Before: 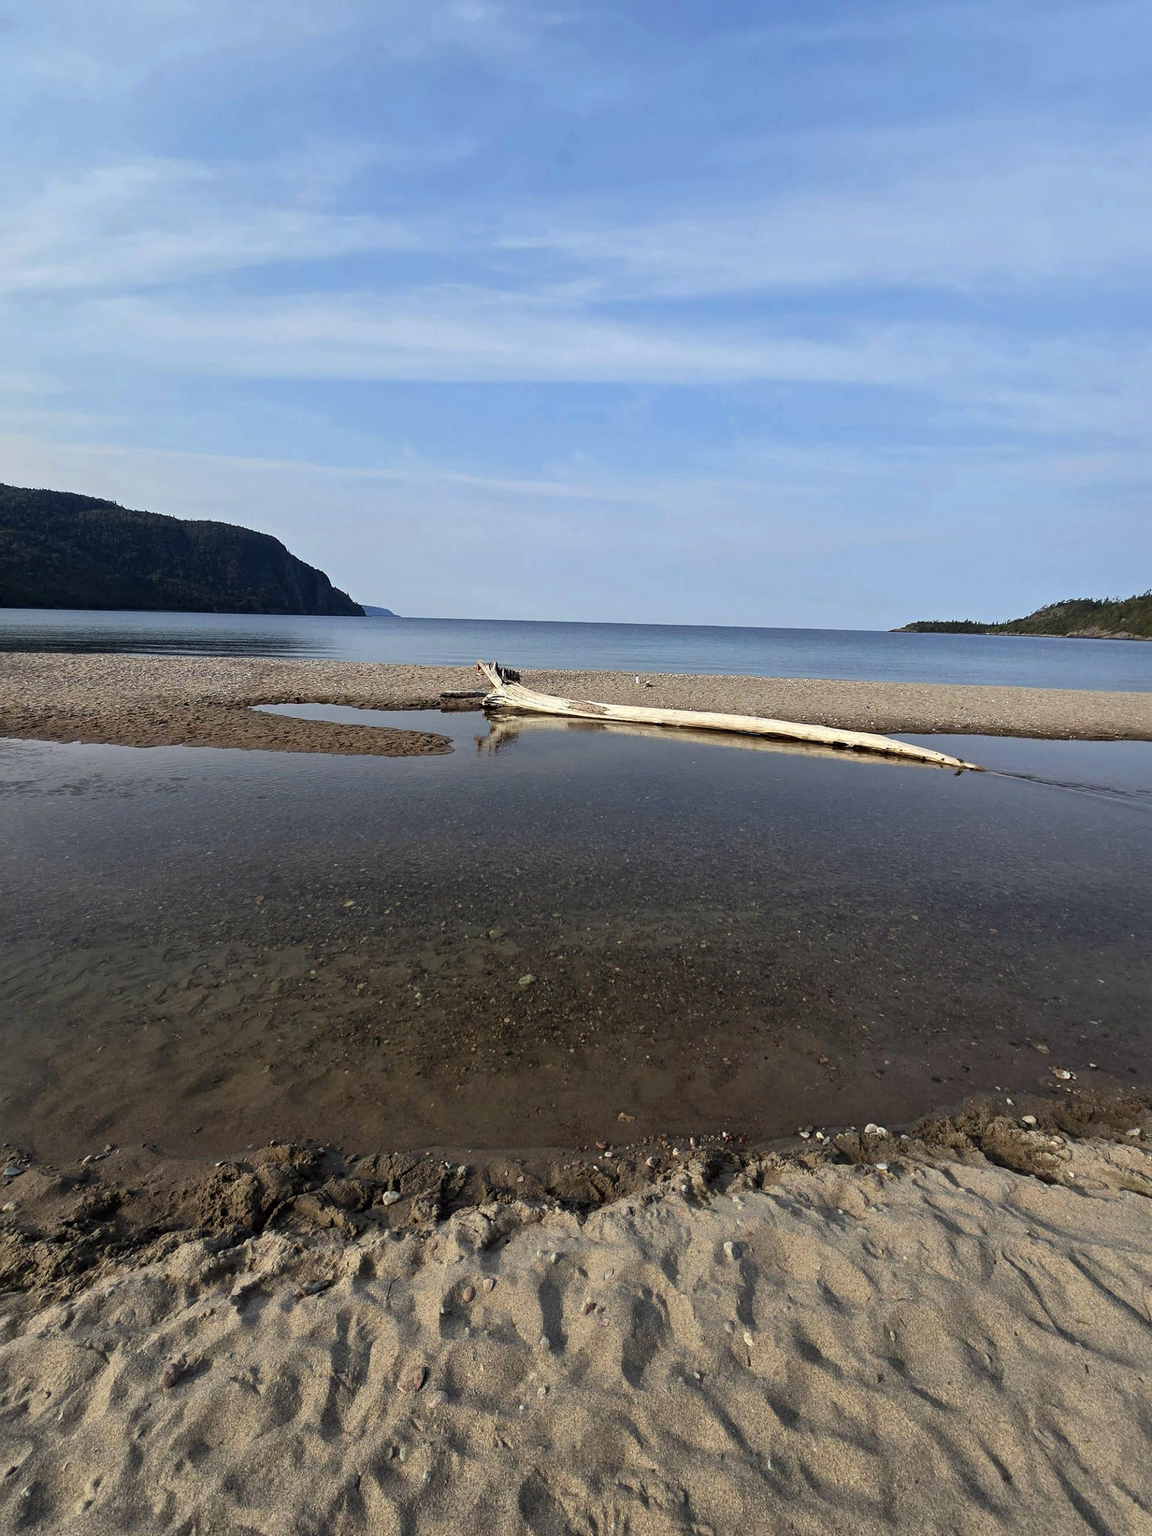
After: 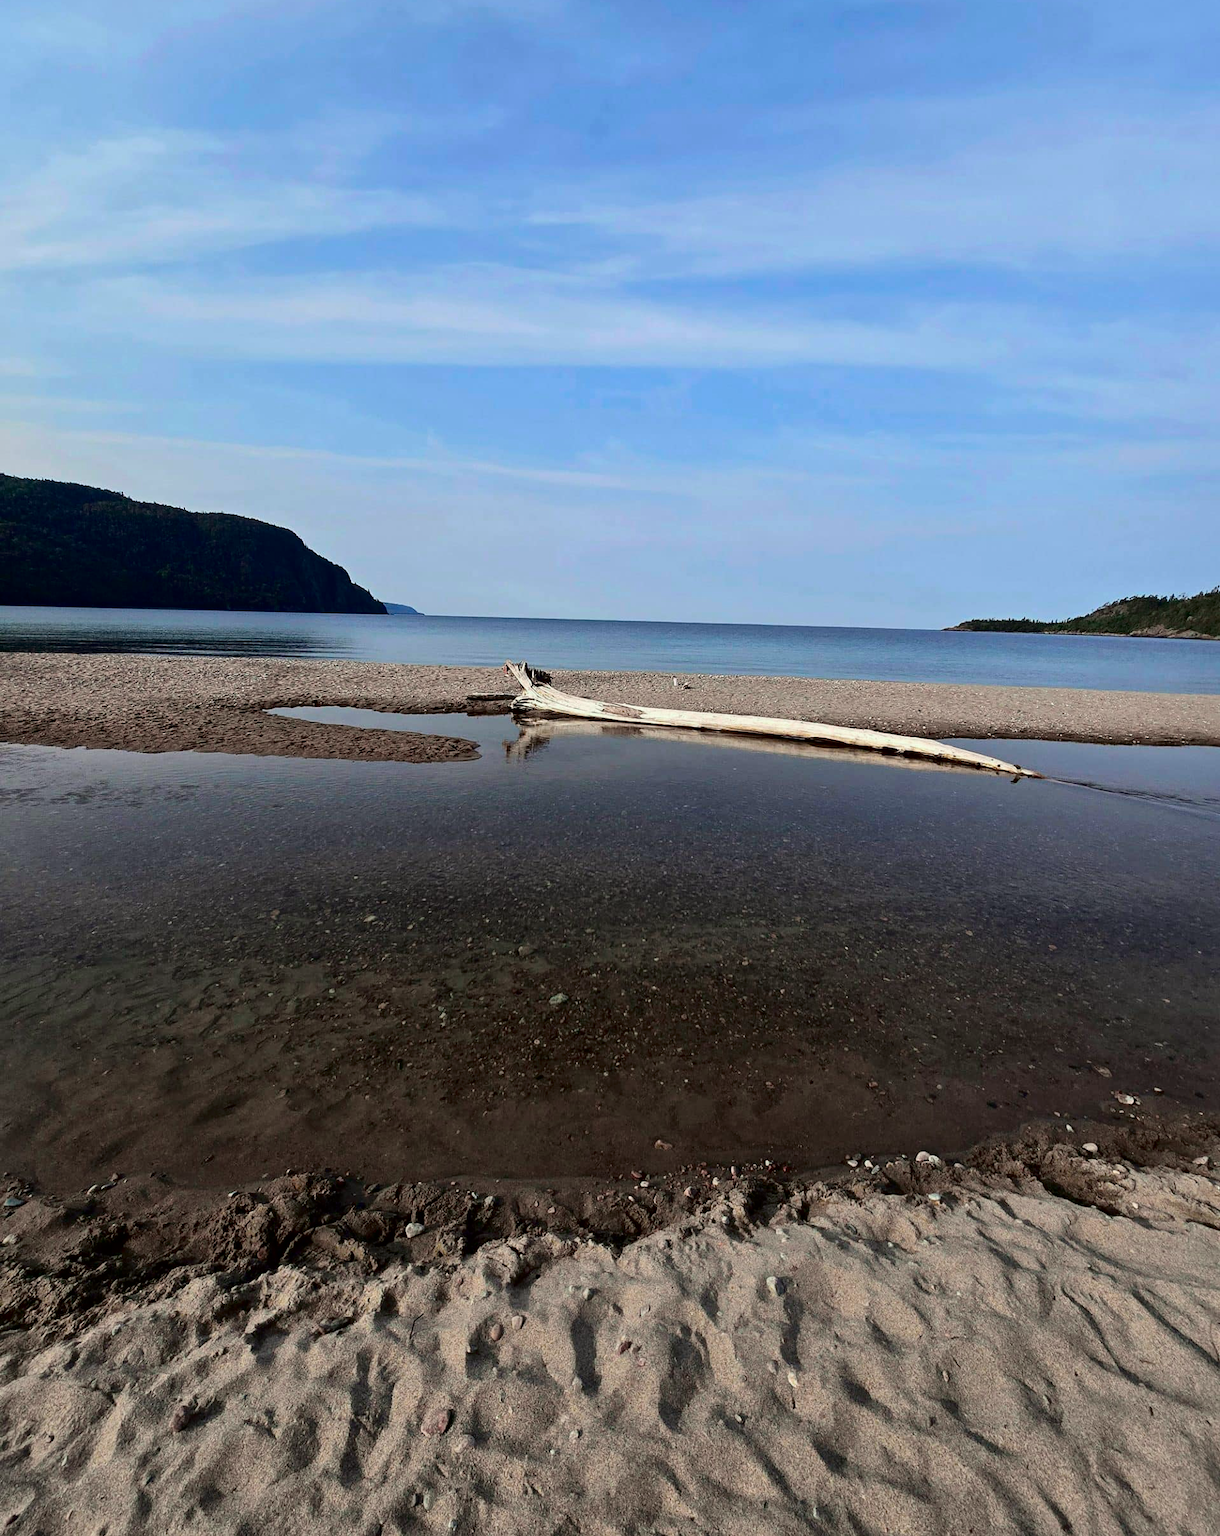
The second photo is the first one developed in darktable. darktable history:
tone curve: curves: ch0 [(0, 0) (0.068, 0.012) (0.183, 0.089) (0.341, 0.283) (0.547, 0.532) (0.828, 0.815) (1, 0.983)]; ch1 [(0, 0) (0.23, 0.166) (0.34, 0.308) (0.371, 0.337) (0.429, 0.411) (0.477, 0.462) (0.499, 0.5) (0.529, 0.537) (0.559, 0.582) (0.743, 0.798) (1, 1)]; ch2 [(0, 0) (0.431, 0.414) (0.498, 0.503) (0.524, 0.528) (0.568, 0.546) (0.6, 0.597) (0.634, 0.645) (0.728, 0.742) (1, 1)], color space Lab, independent channels, preserve colors none
crop and rotate: top 2.384%, bottom 3.2%
